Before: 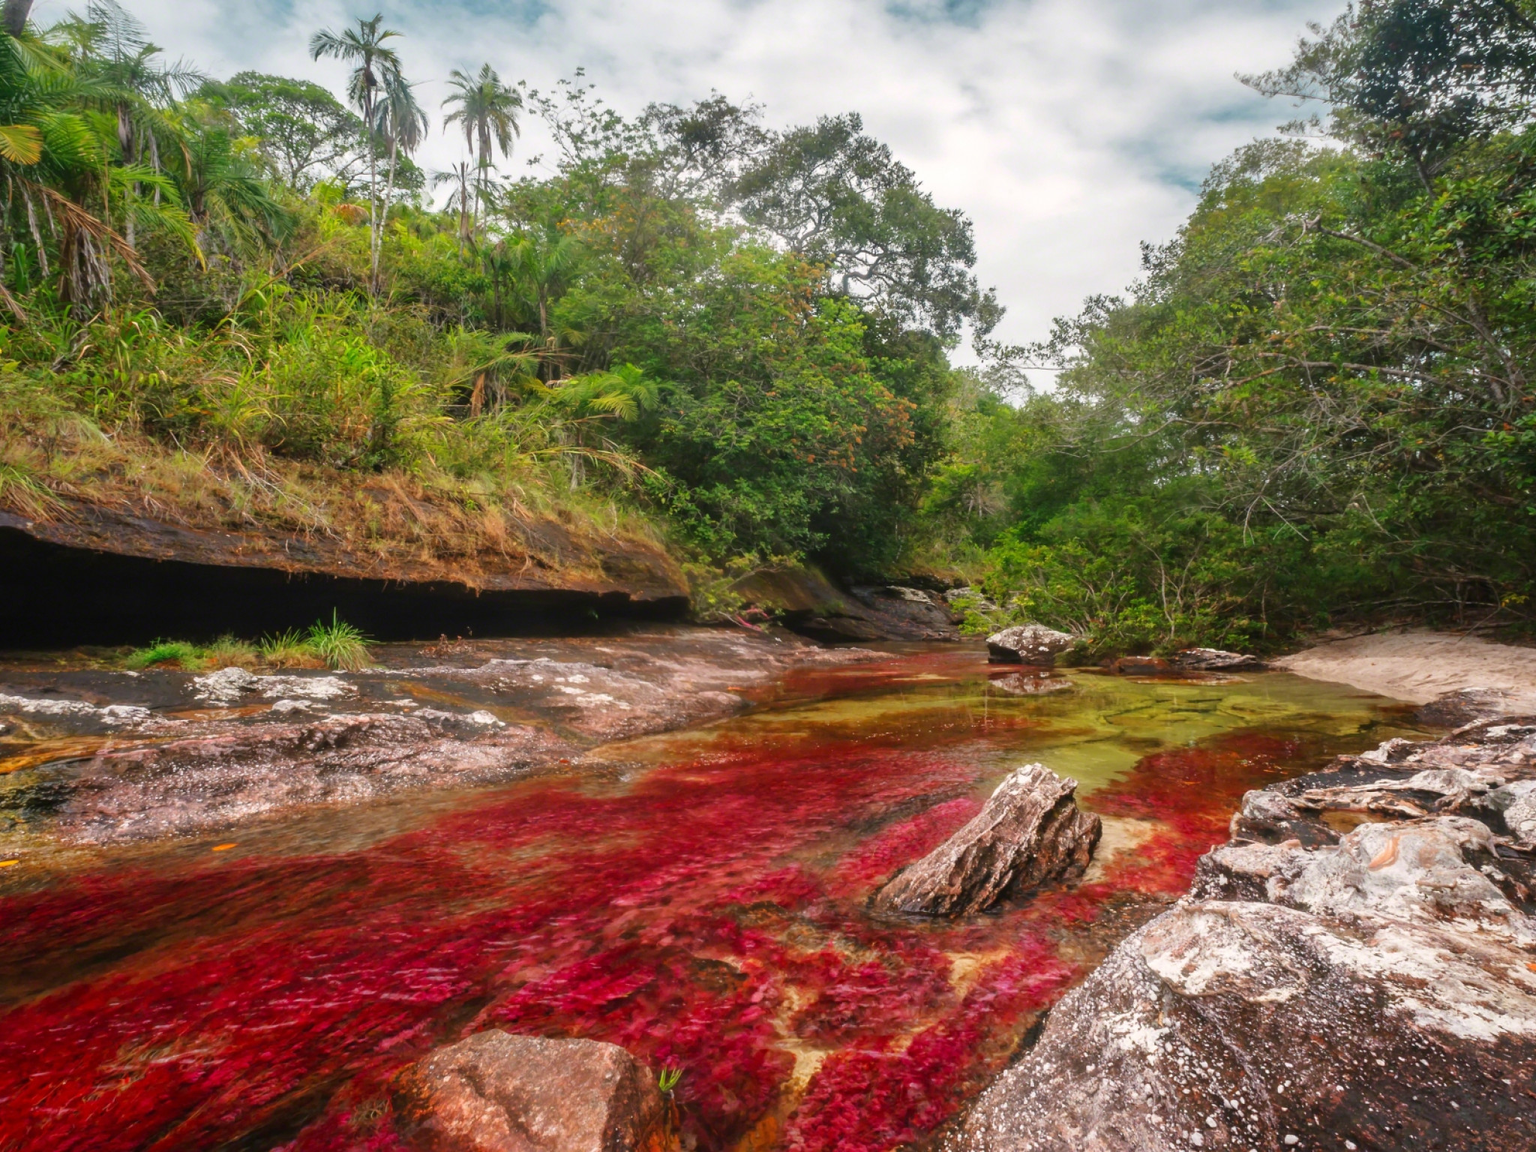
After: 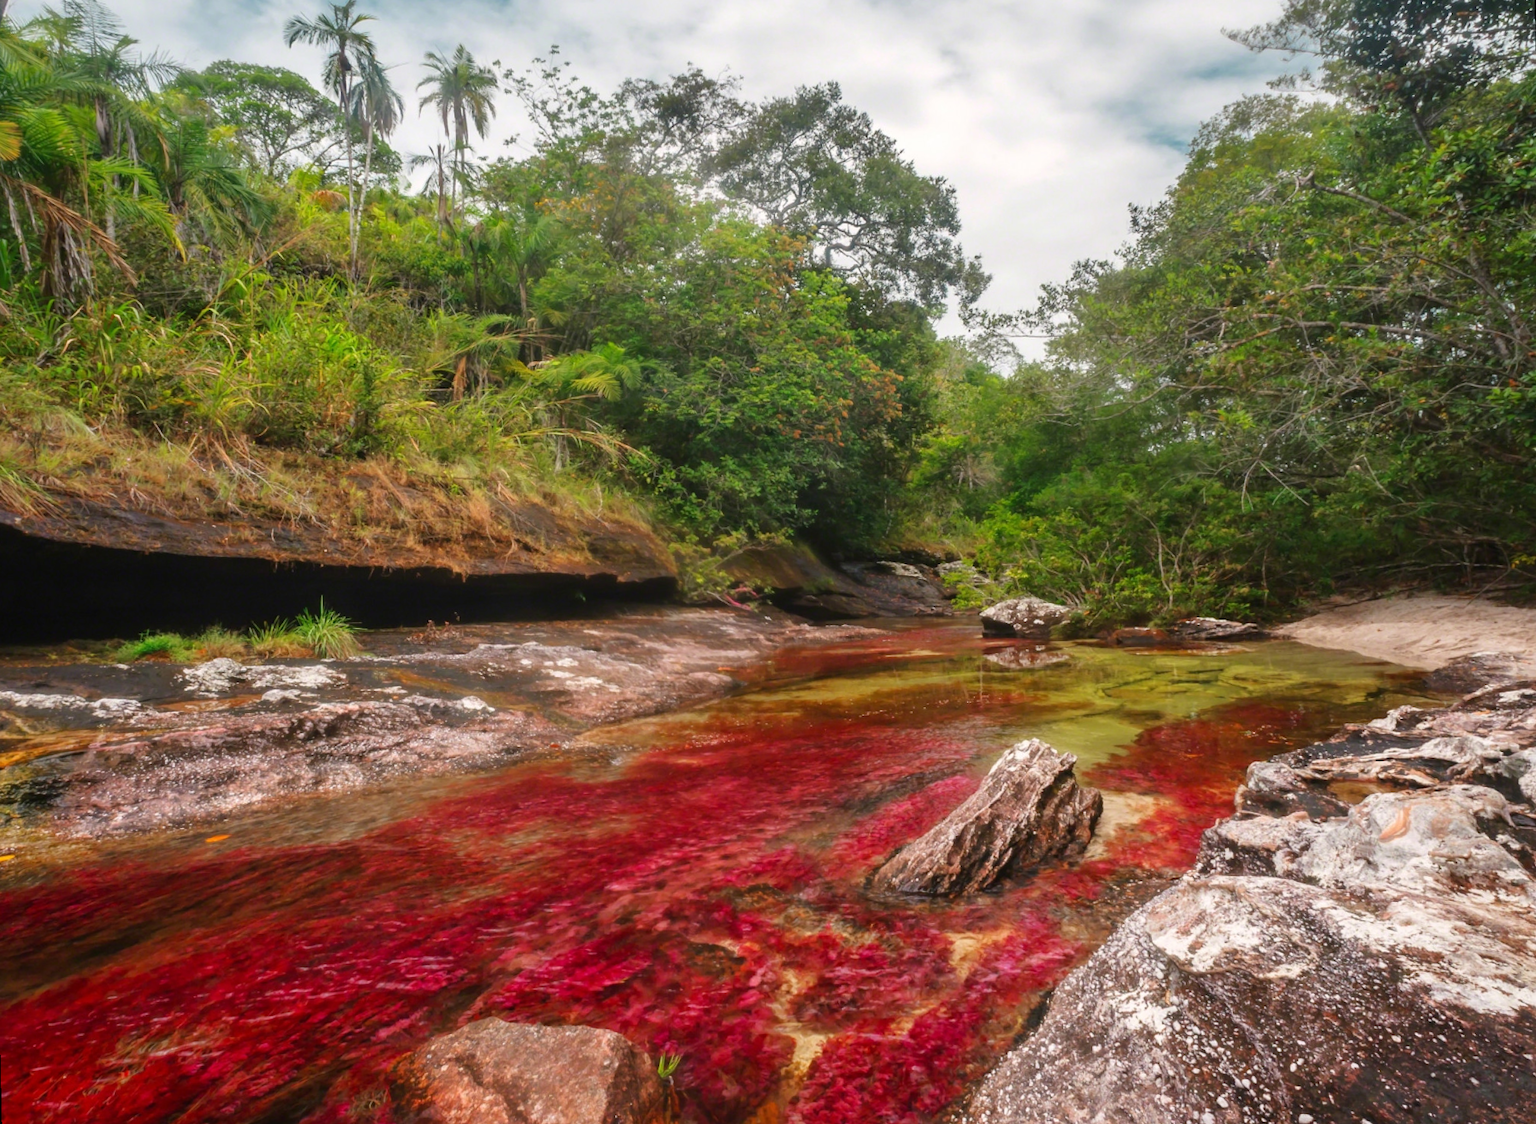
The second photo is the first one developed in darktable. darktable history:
rotate and perspective: rotation -1.32°, lens shift (horizontal) -0.031, crop left 0.015, crop right 0.985, crop top 0.047, crop bottom 0.982
